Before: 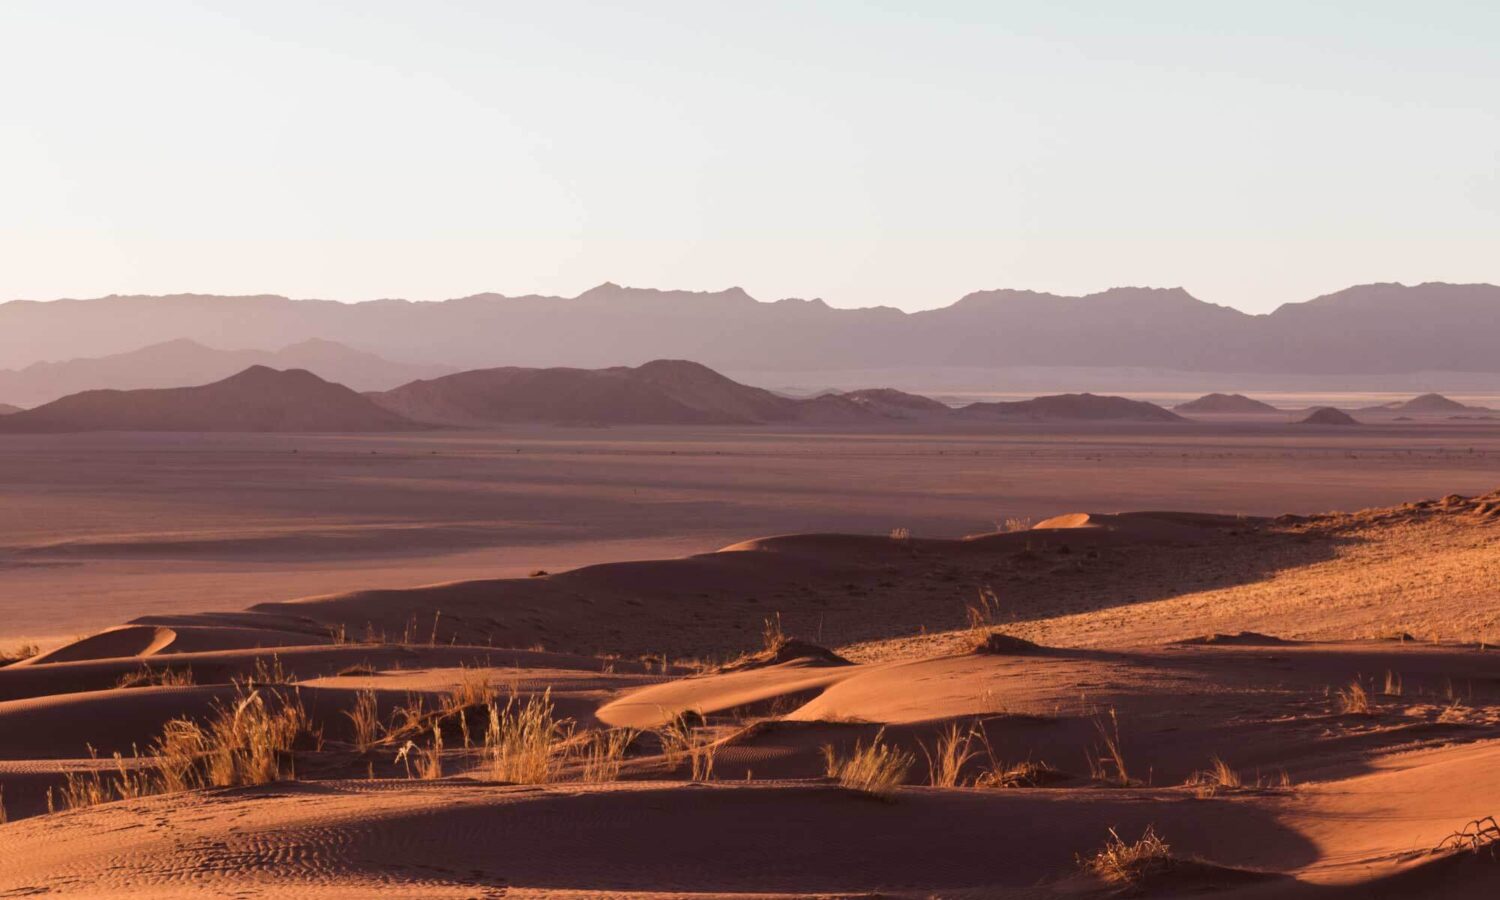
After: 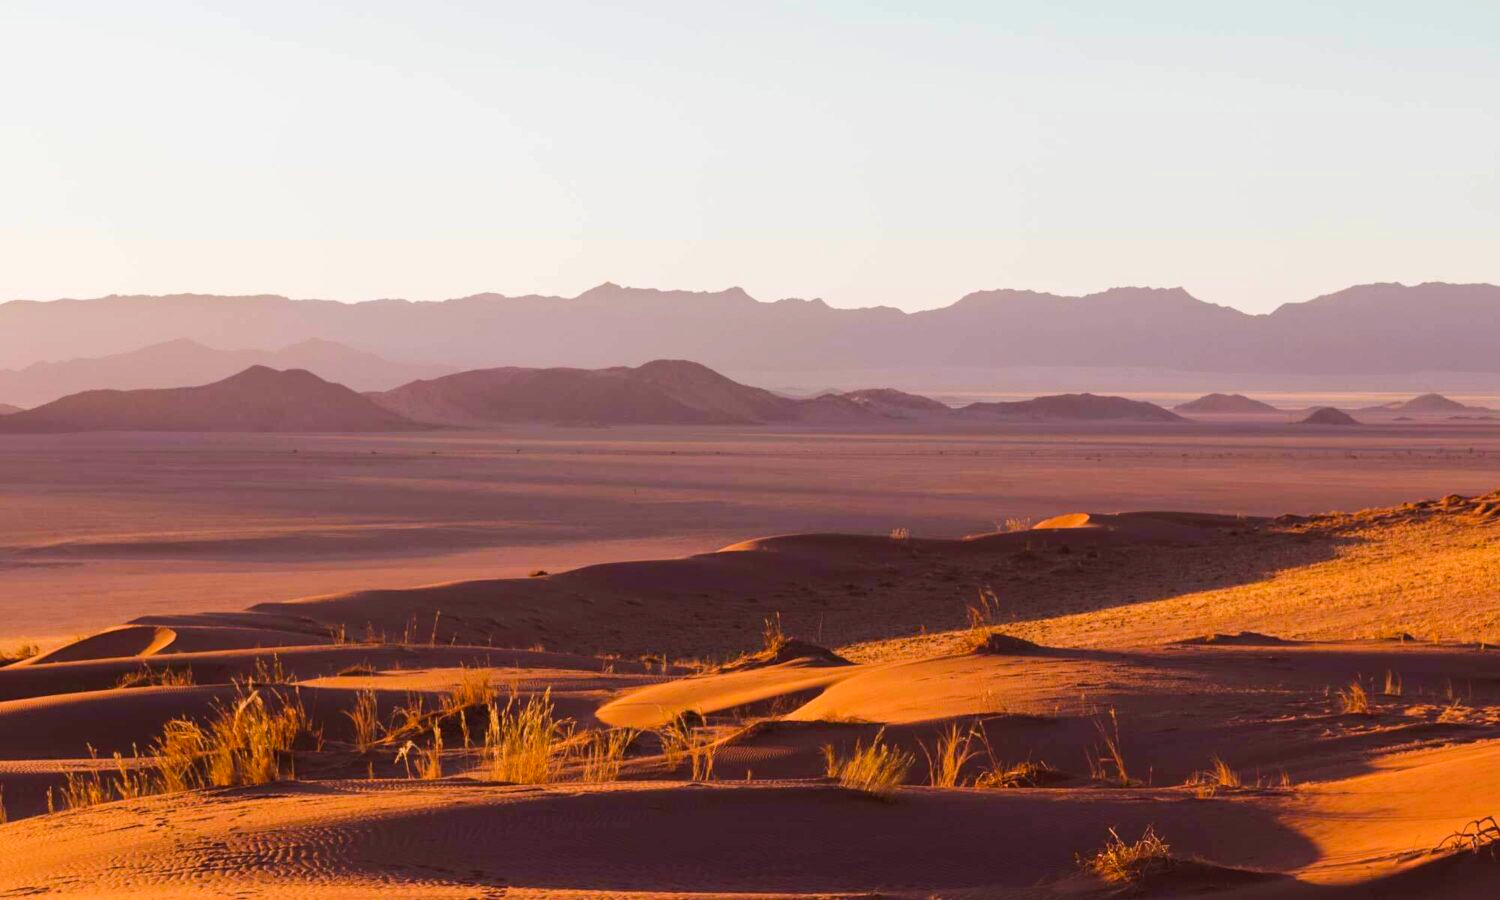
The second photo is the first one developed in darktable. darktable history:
color balance rgb: perceptual saturation grading › global saturation 25.359%, perceptual brilliance grading › mid-tones 9.786%, perceptual brilliance grading › shadows 15.04%, global vibrance 14.771%
